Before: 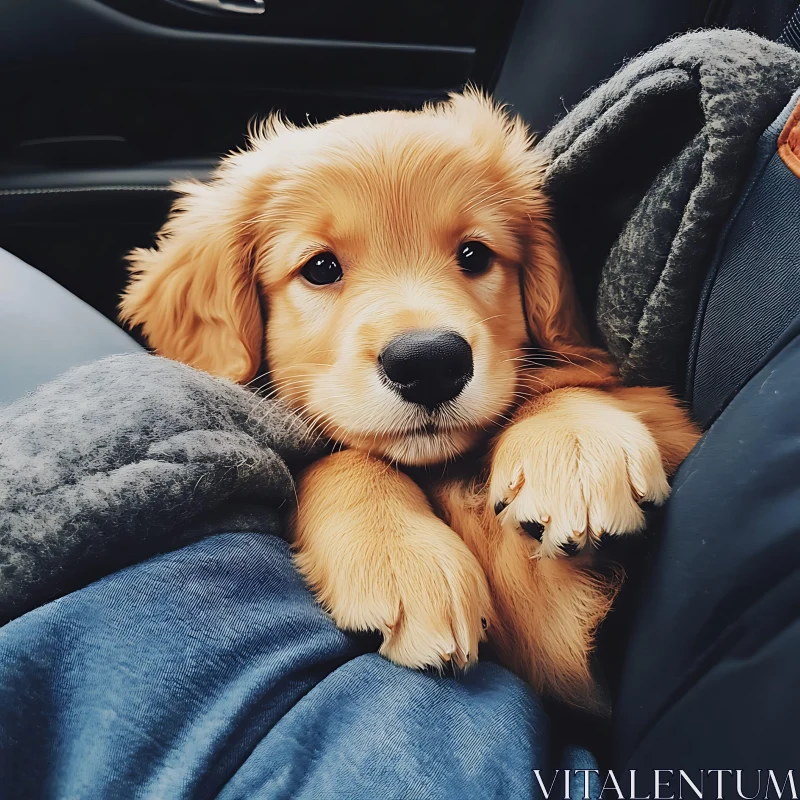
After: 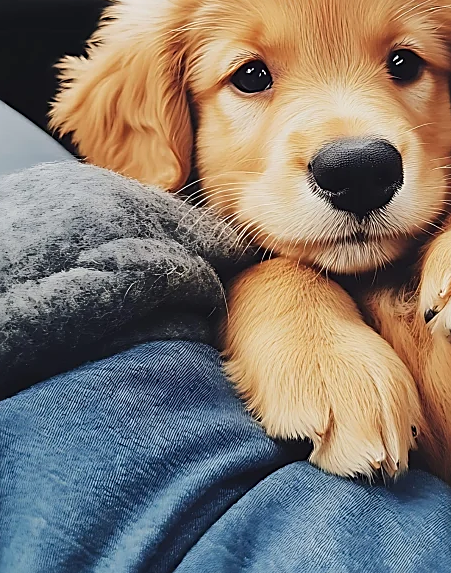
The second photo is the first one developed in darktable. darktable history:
sharpen: on, module defaults
crop: left 8.861%, top 24.014%, right 34.744%, bottom 4.335%
tone equalizer: on, module defaults
